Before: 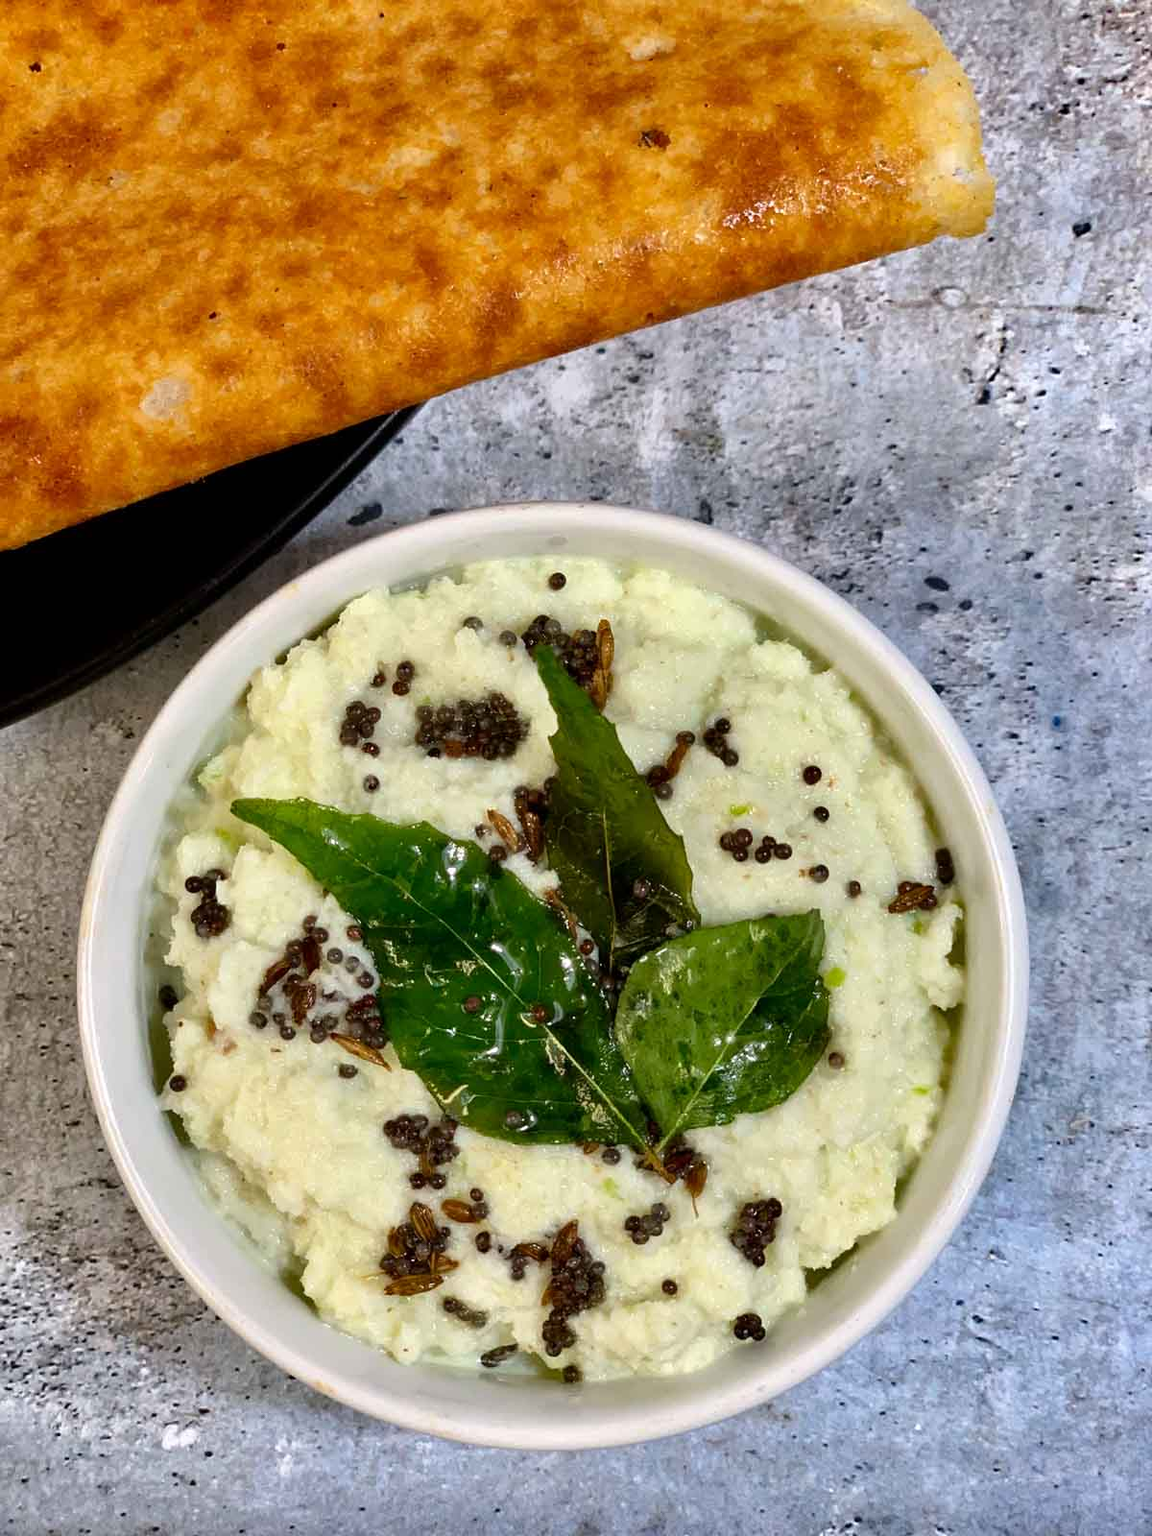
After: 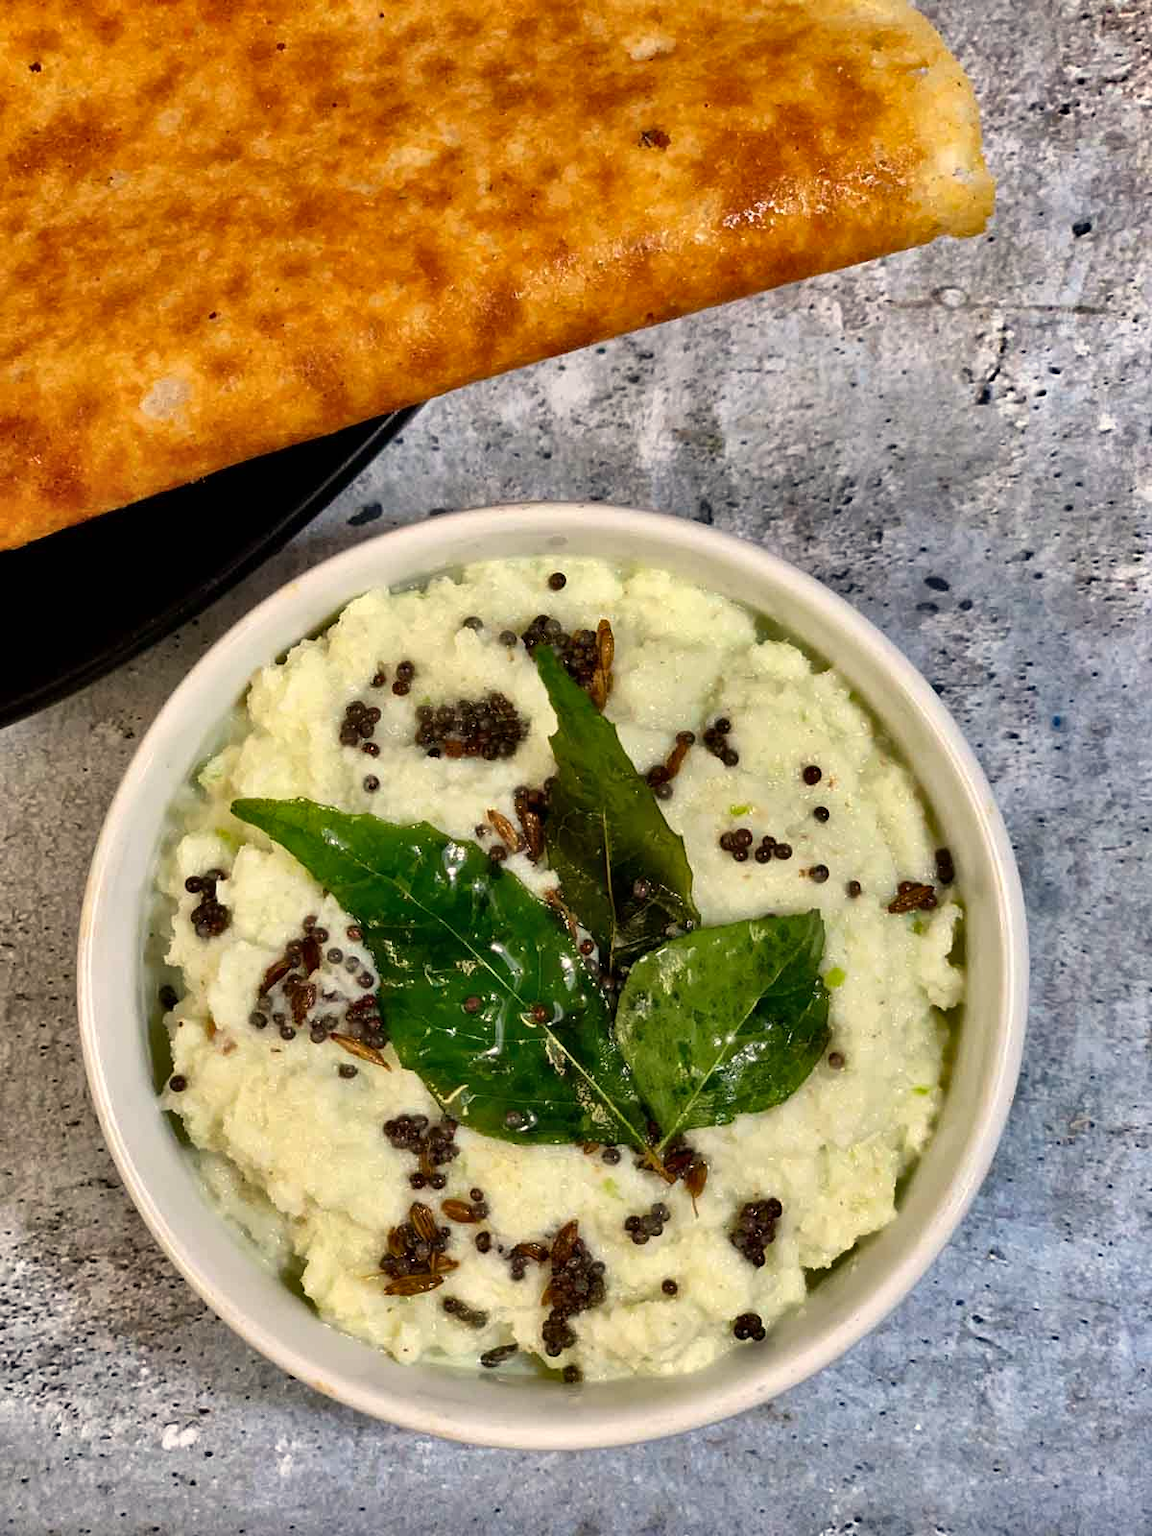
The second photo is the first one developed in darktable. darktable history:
shadows and highlights: soften with gaussian
white balance: red 1.045, blue 0.932
